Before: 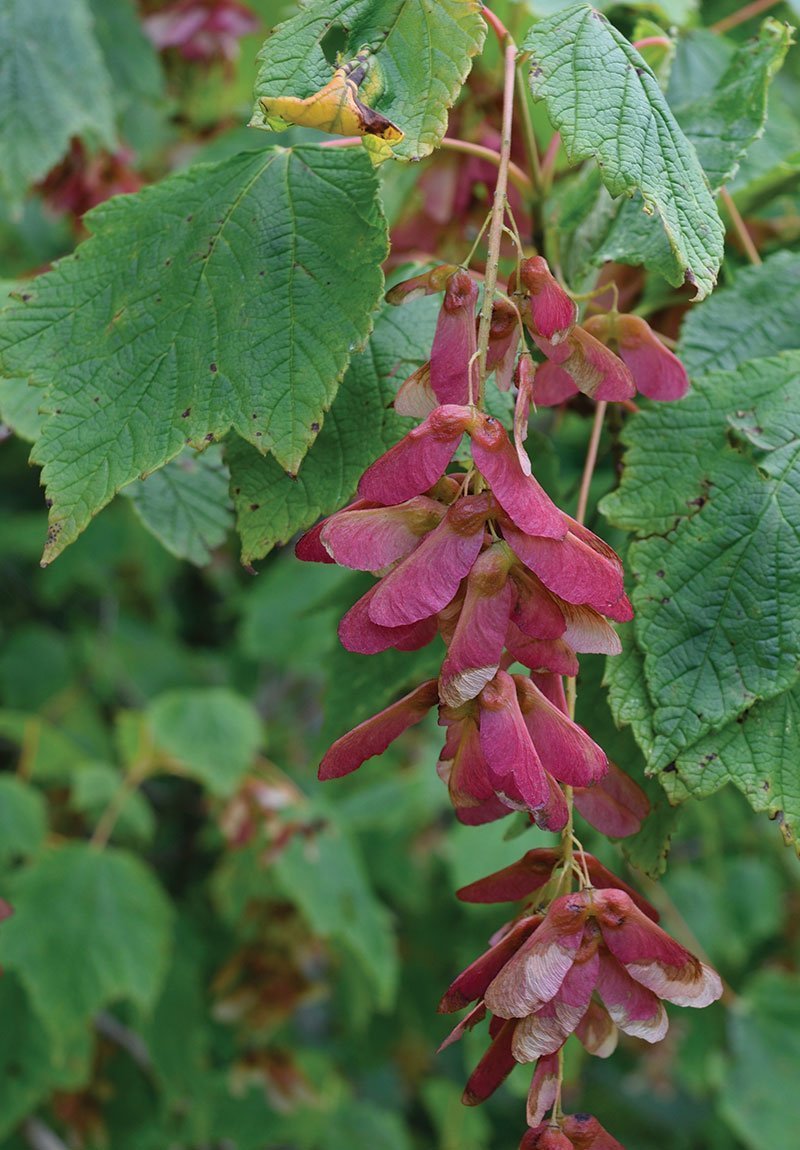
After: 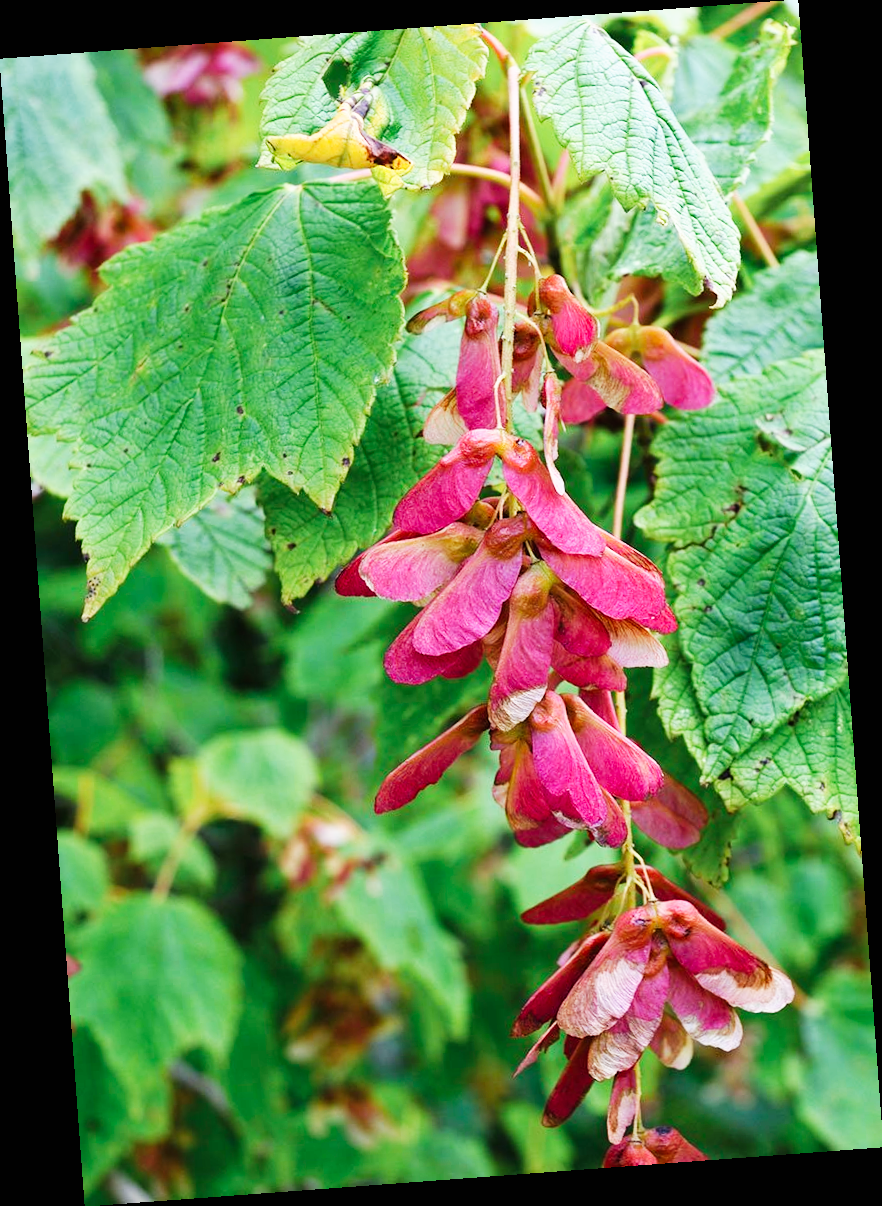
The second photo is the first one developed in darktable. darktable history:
base curve: curves: ch0 [(0, 0) (0.007, 0.004) (0.027, 0.03) (0.046, 0.07) (0.207, 0.54) (0.442, 0.872) (0.673, 0.972) (1, 1)], preserve colors none
rotate and perspective: rotation -4.25°, automatic cropping off
